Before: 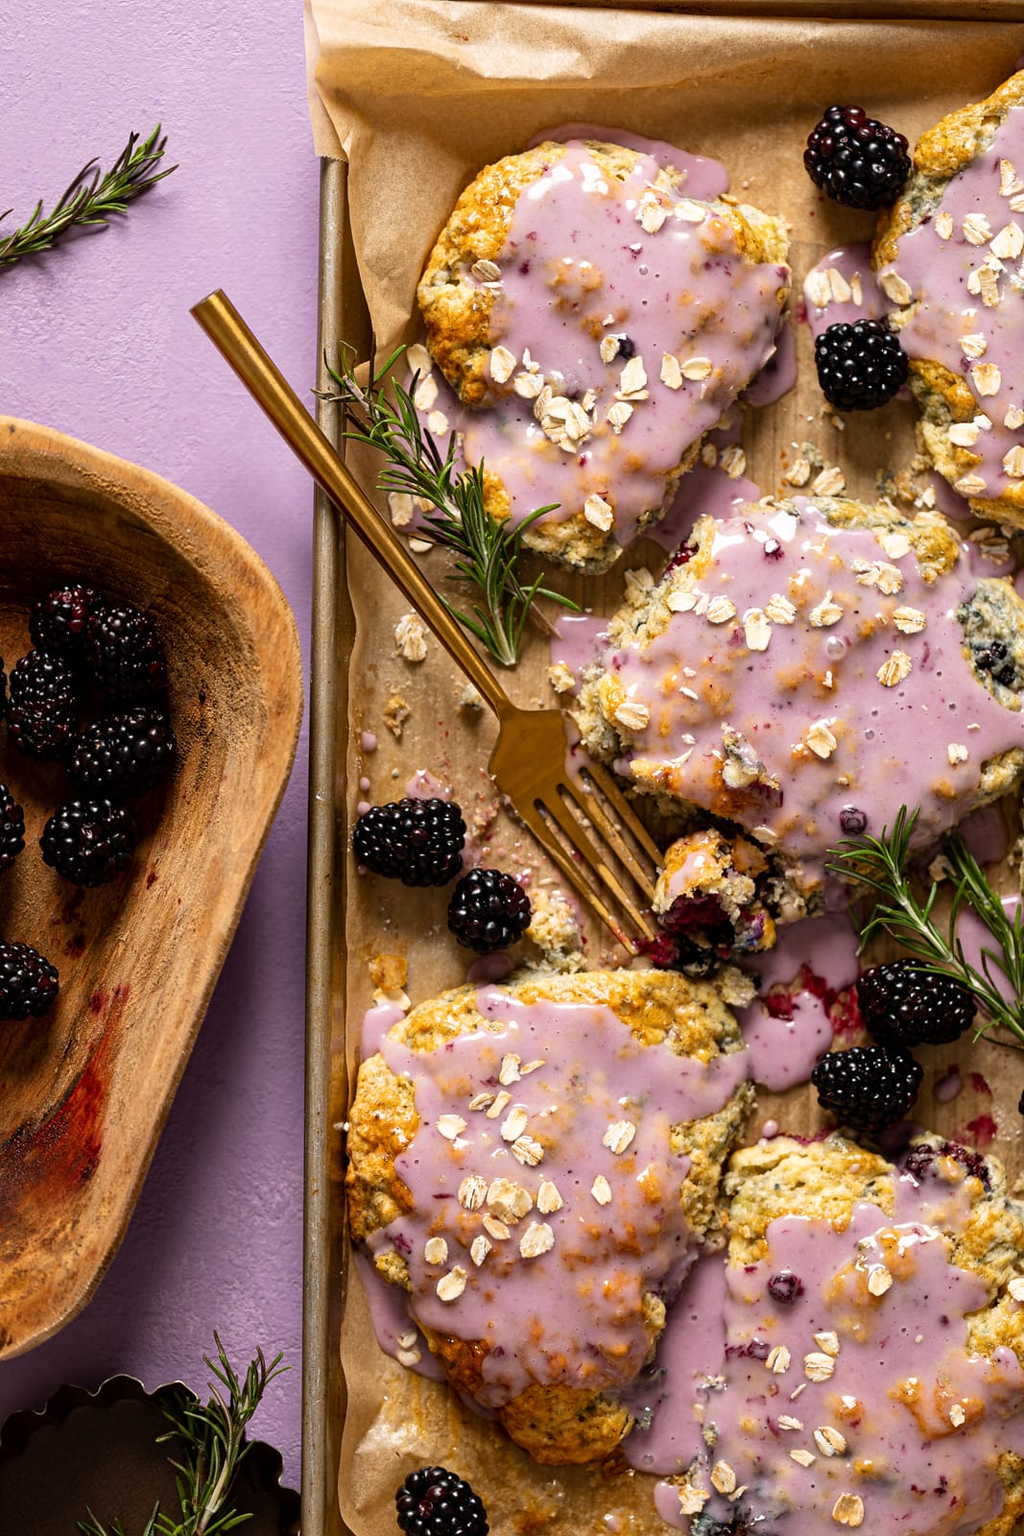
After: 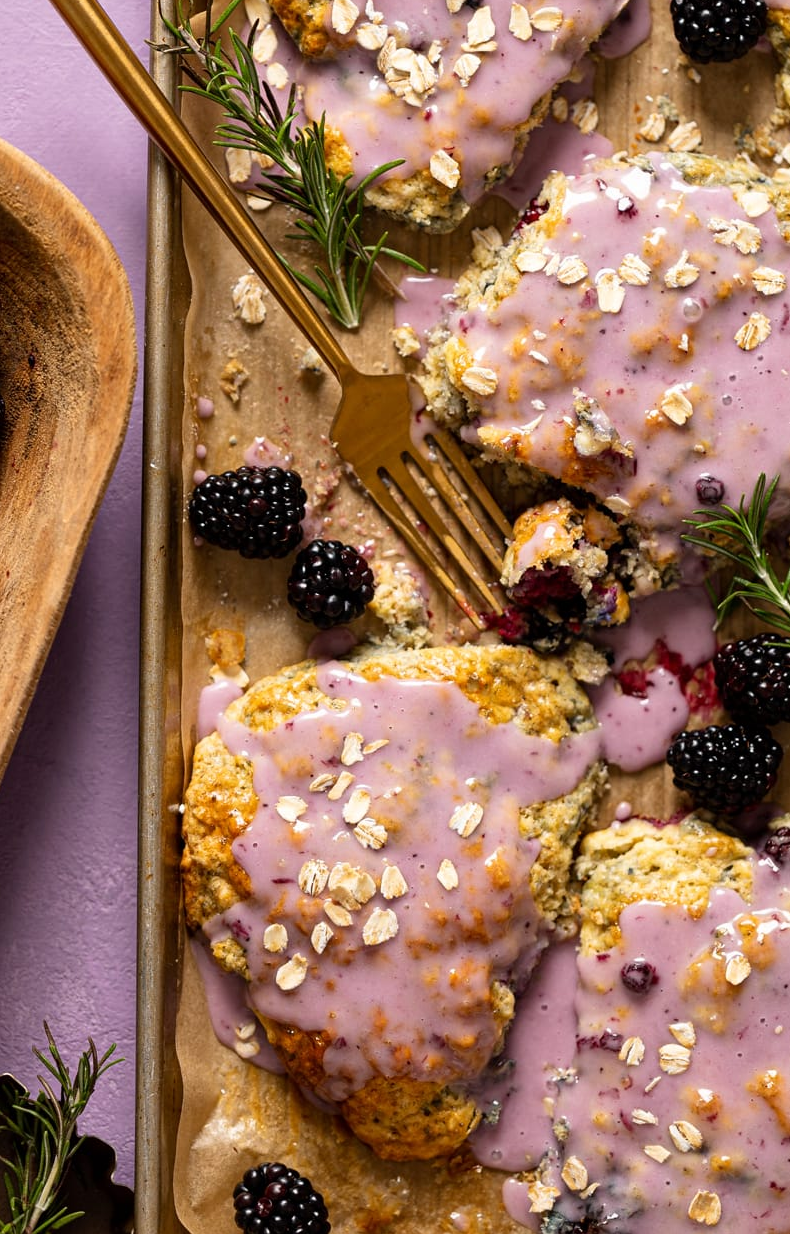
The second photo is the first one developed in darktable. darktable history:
crop: left 16.823%, top 22.866%, right 9.073%
